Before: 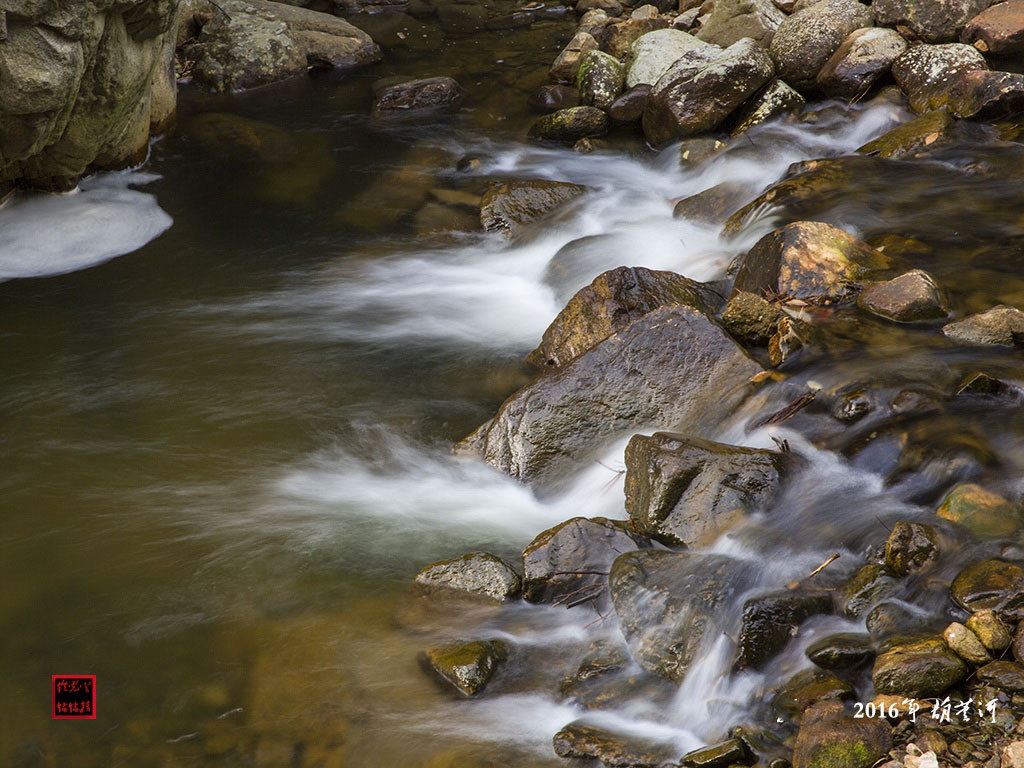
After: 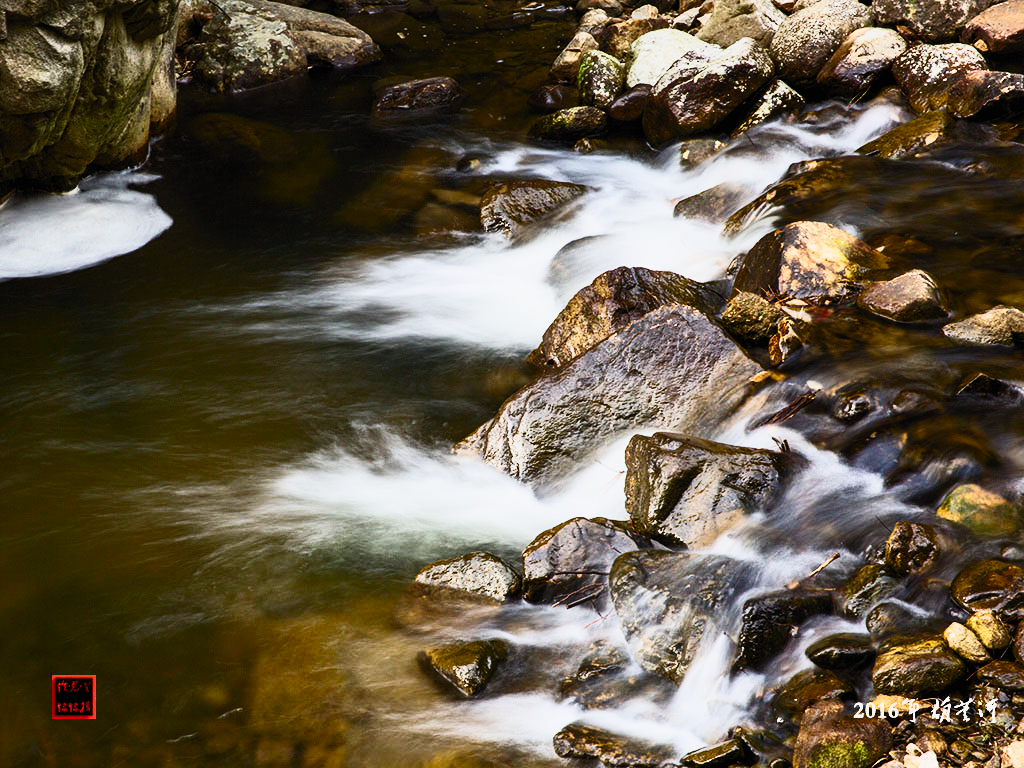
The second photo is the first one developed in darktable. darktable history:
filmic rgb: black relative exposure -7.2 EV, white relative exposure 5.34 EV, hardness 3.02, preserve chrominance no, color science v5 (2021), contrast in shadows safe, contrast in highlights safe
contrast brightness saturation: contrast 0.618, brightness 0.346, saturation 0.145
